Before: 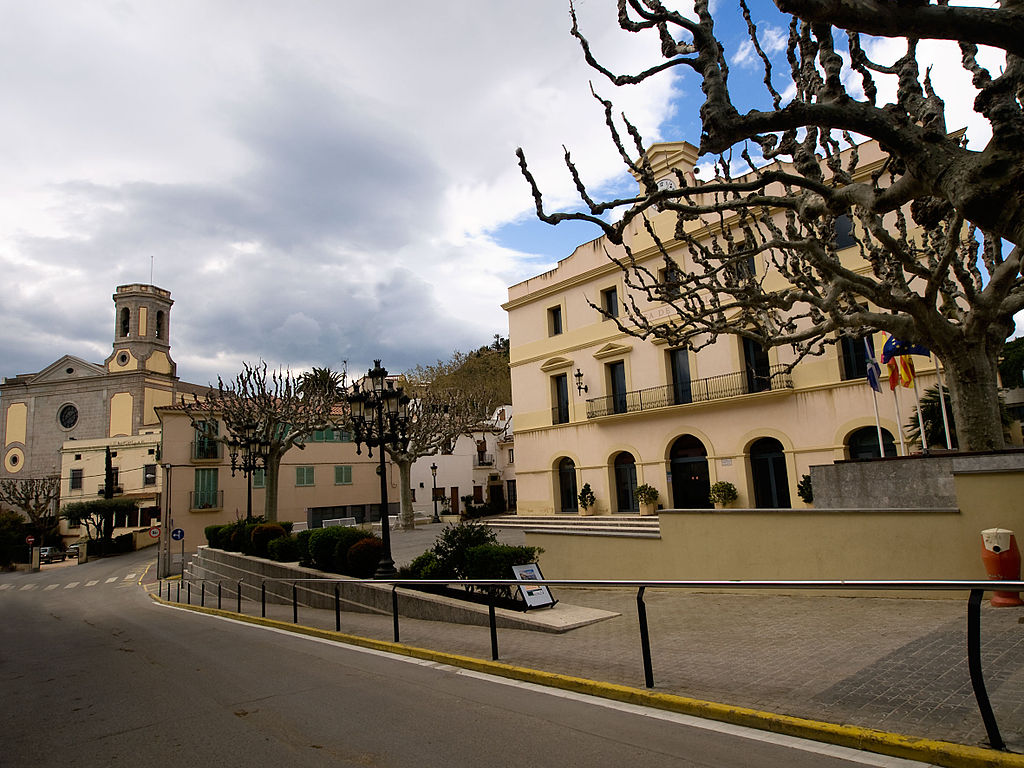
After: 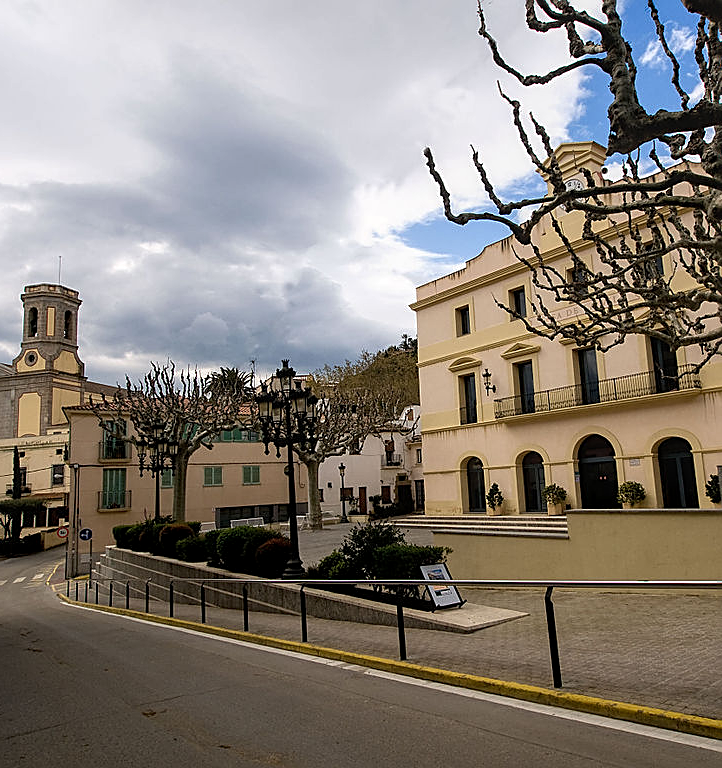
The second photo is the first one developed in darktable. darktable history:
crop and rotate: left 9.02%, right 20.375%
exposure: compensate exposure bias true, compensate highlight preservation false
sharpen: on, module defaults
local contrast: on, module defaults
